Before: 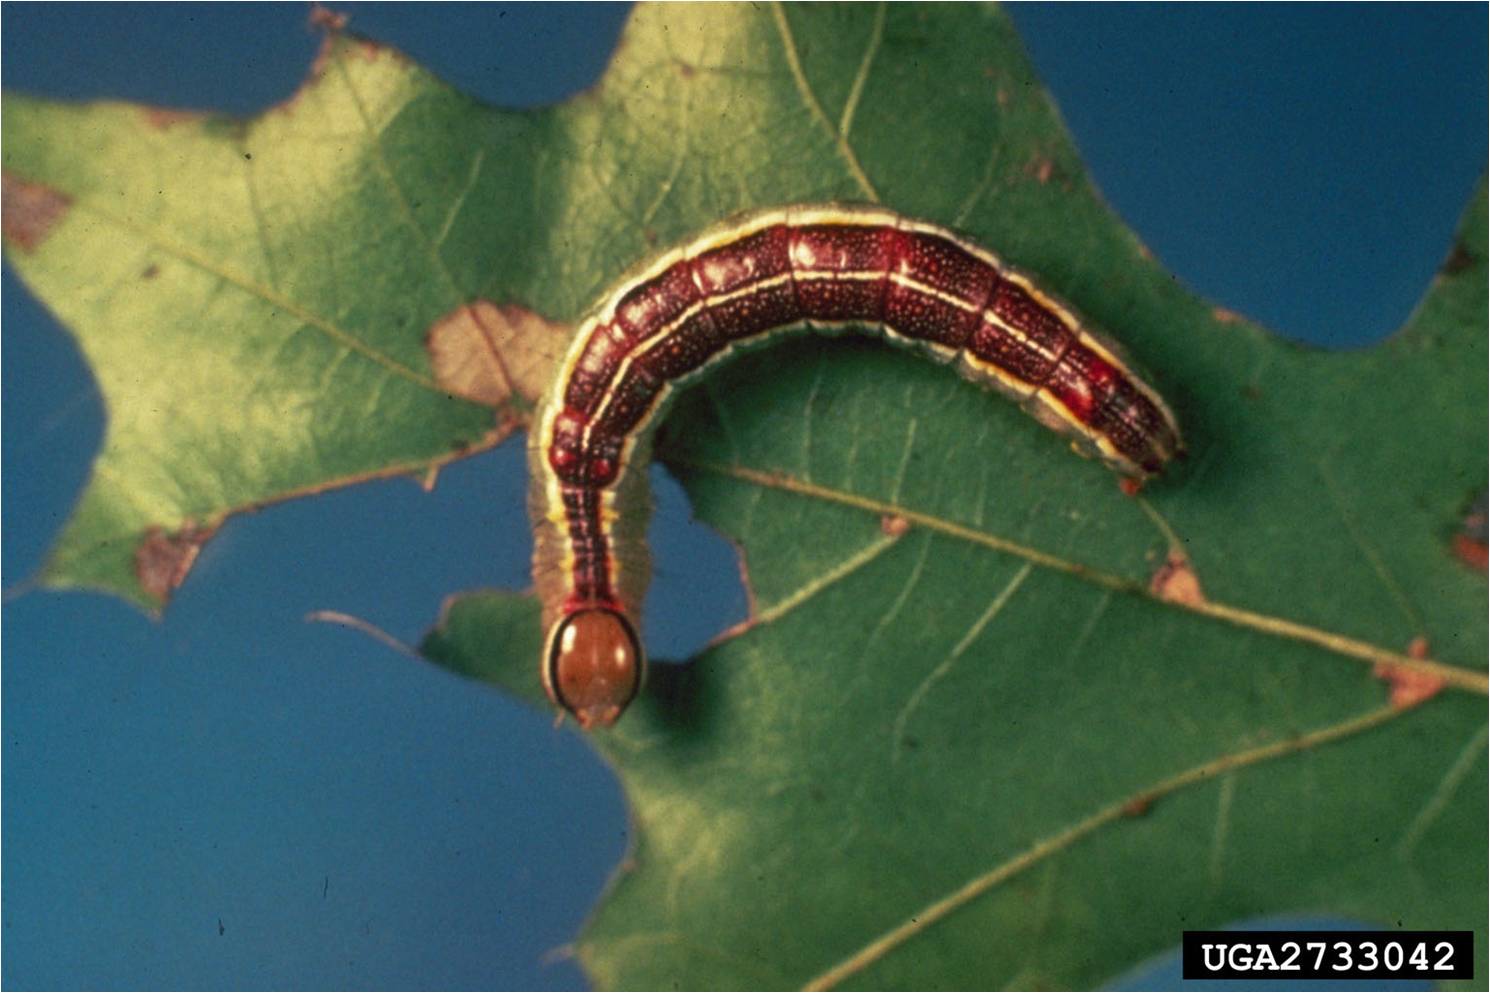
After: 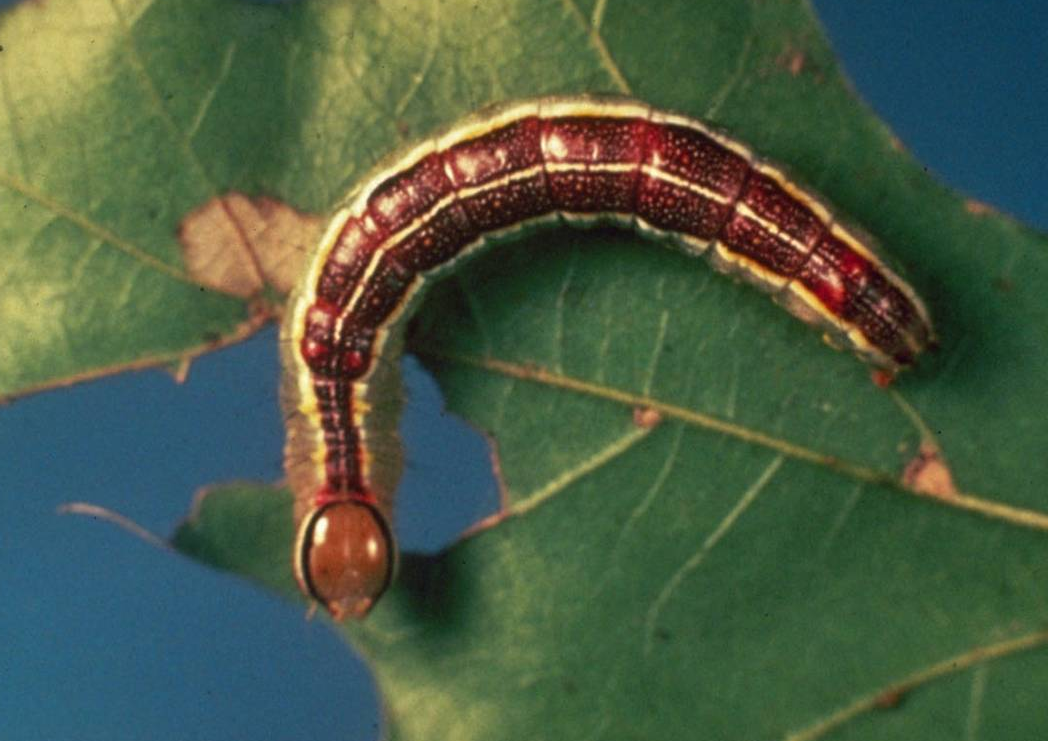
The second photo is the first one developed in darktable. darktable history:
crop and rotate: left 16.672%, top 10.914%, right 12.989%, bottom 14.428%
